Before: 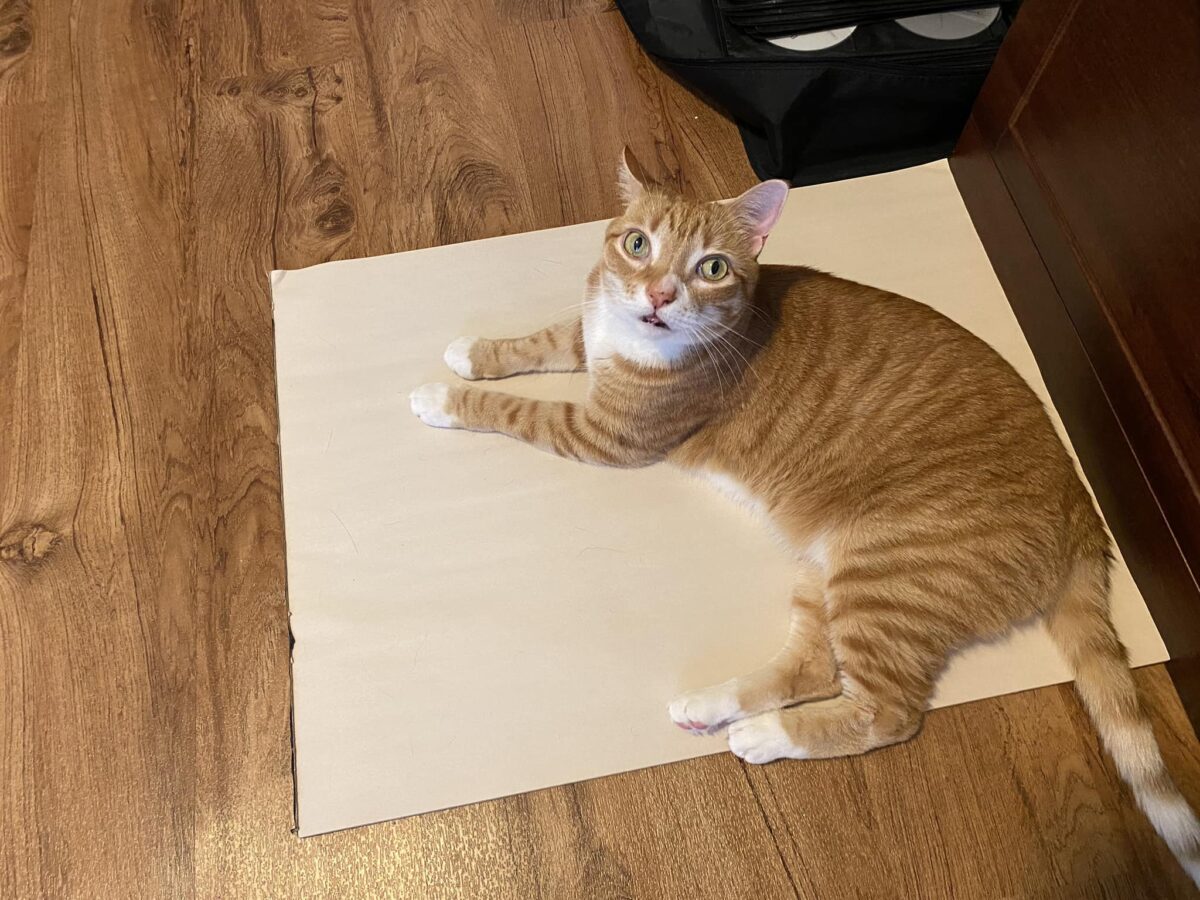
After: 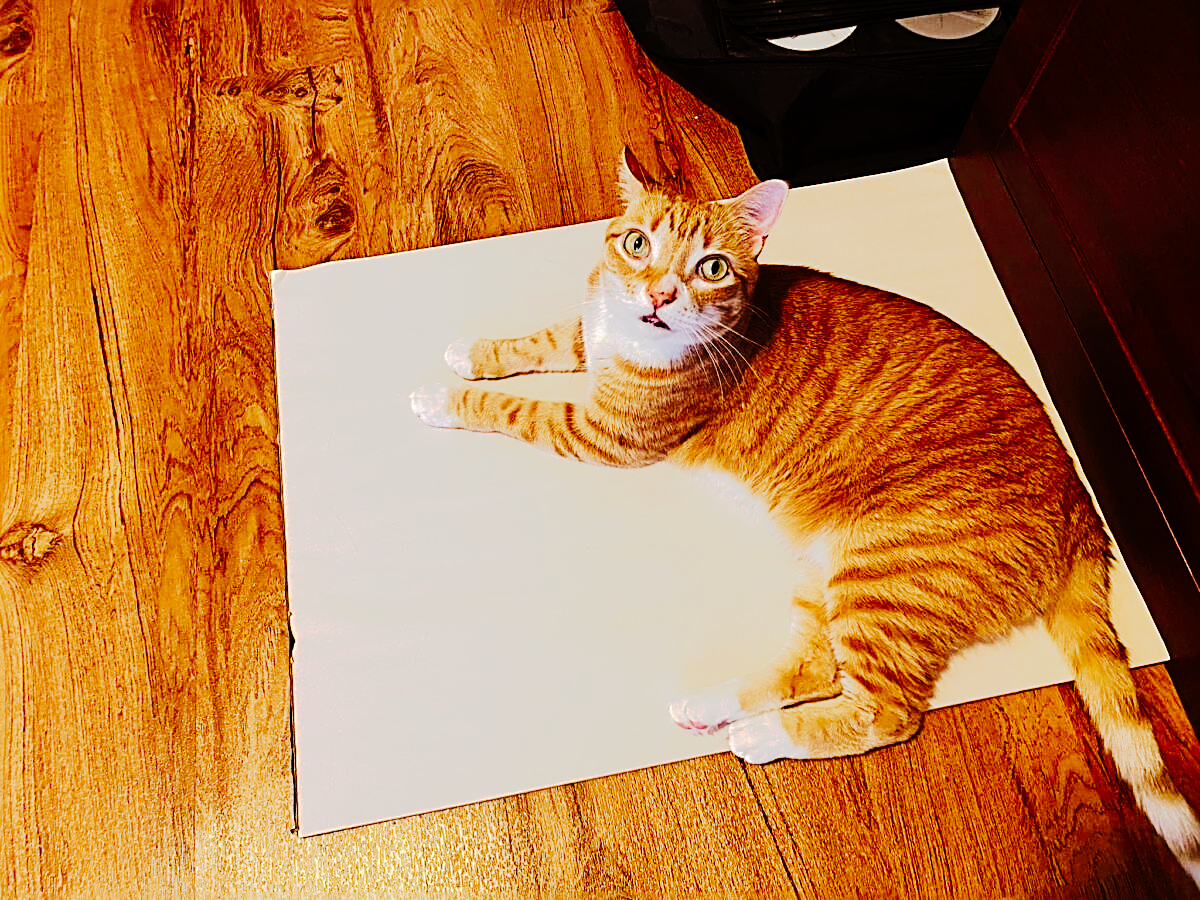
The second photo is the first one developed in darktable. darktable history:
rgb levels: mode RGB, independent channels, levels [[0, 0.5, 1], [0, 0.521, 1], [0, 0.536, 1]]
sharpen: radius 2.817, amount 0.715
base curve: curves: ch0 [(0, 0) (0.283, 0.295) (1, 1)], preserve colors none
velvia: on, module defaults
tone curve: curves: ch0 [(0, 0) (0.003, 0.001) (0.011, 0.005) (0.025, 0.009) (0.044, 0.014) (0.069, 0.019) (0.1, 0.028) (0.136, 0.039) (0.177, 0.073) (0.224, 0.134) (0.277, 0.218) (0.335, 0.343) (0.399, 0.488) (0.468, 0.608) (0.543, 0.699) (0.623, 0.773) (0.709, 0.819) (0.801, 0.852) (0.898, 0.874) (1, 1)], preserve colors none
